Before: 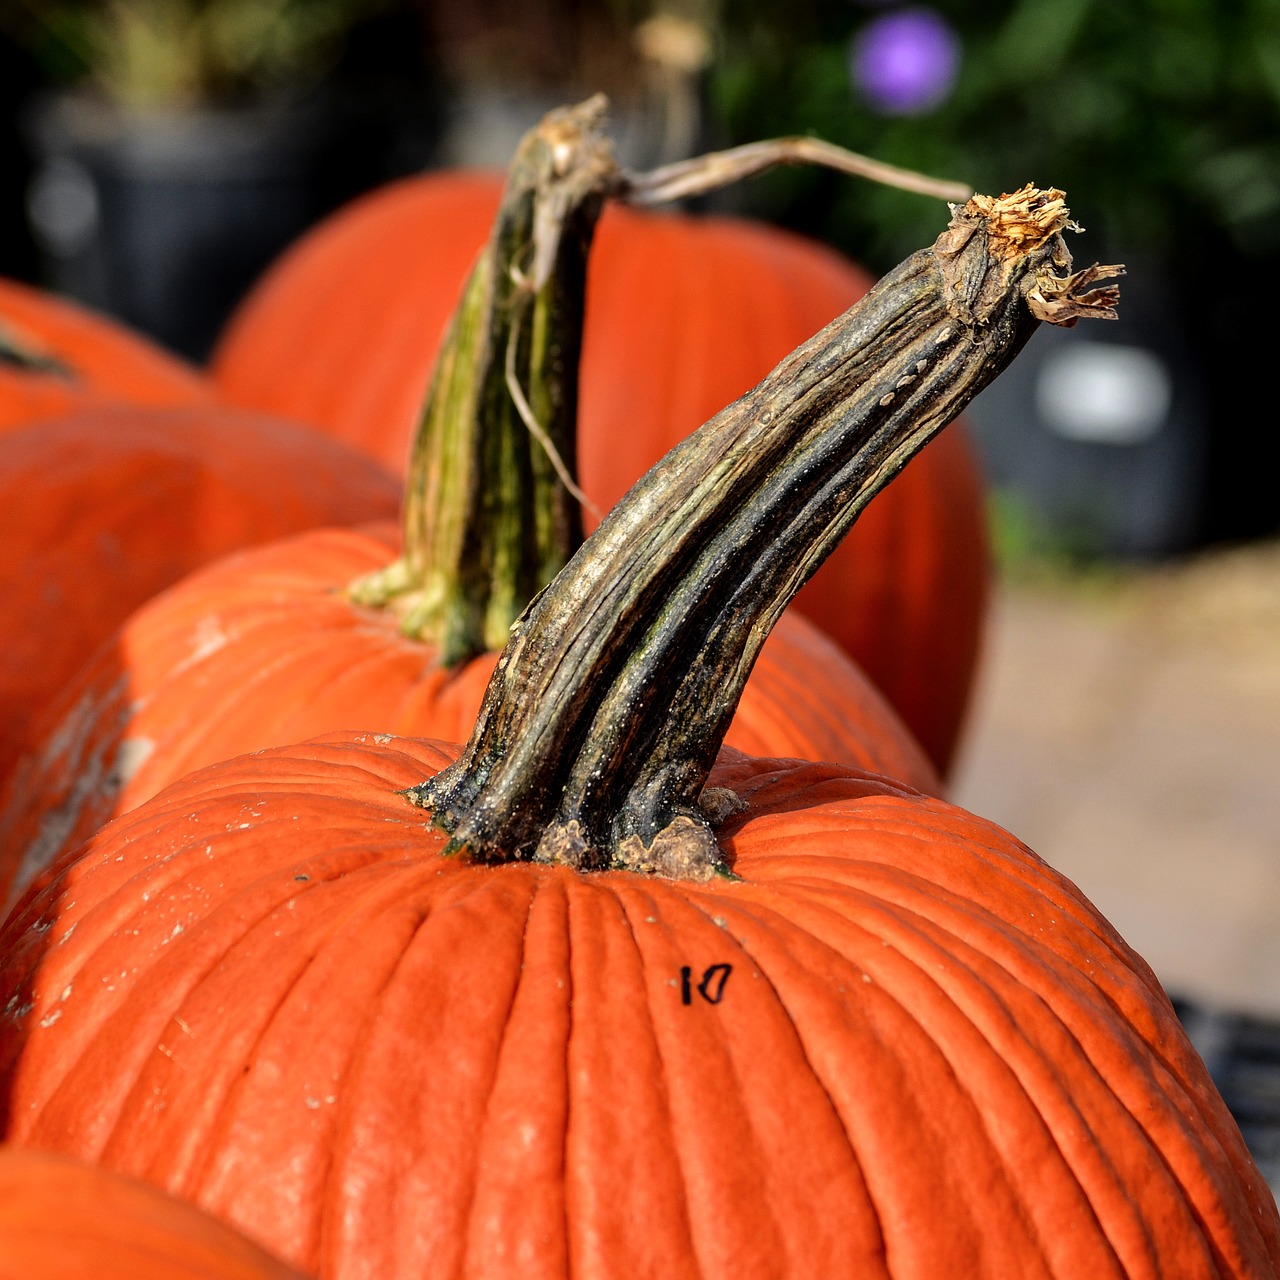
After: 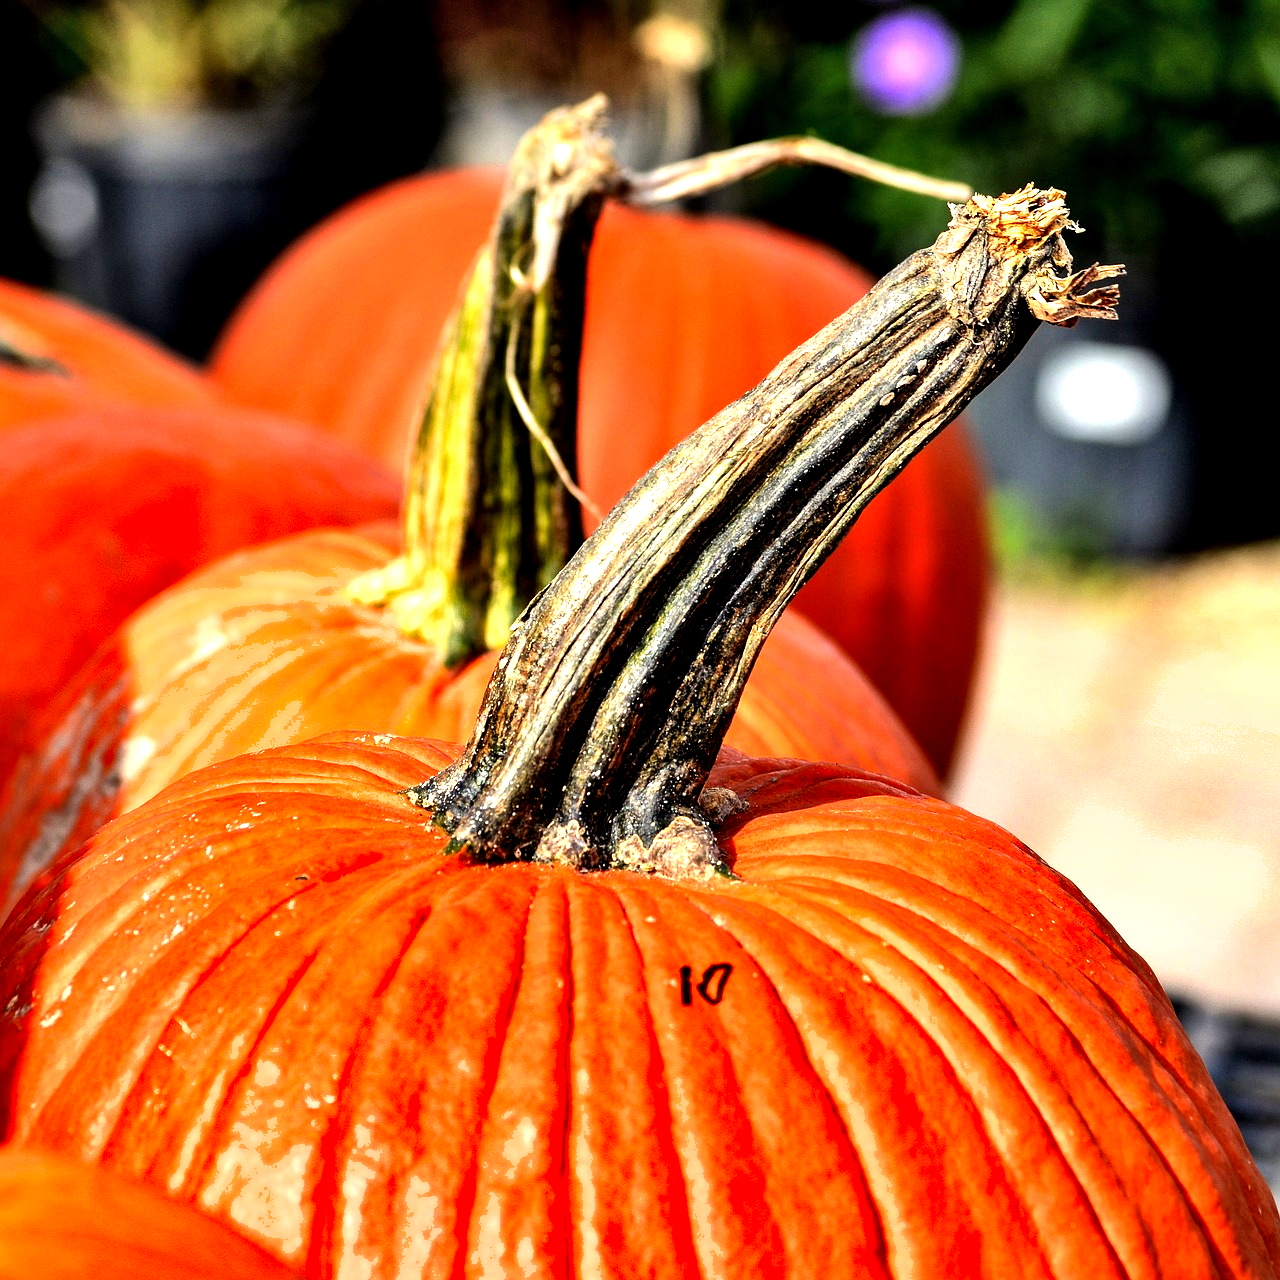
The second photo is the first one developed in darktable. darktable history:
shadows and highlights: shadows 24.82, highlights -44.46, soften with gaussian
exposure: black level correction 0.06, exposure 0.62 EV
